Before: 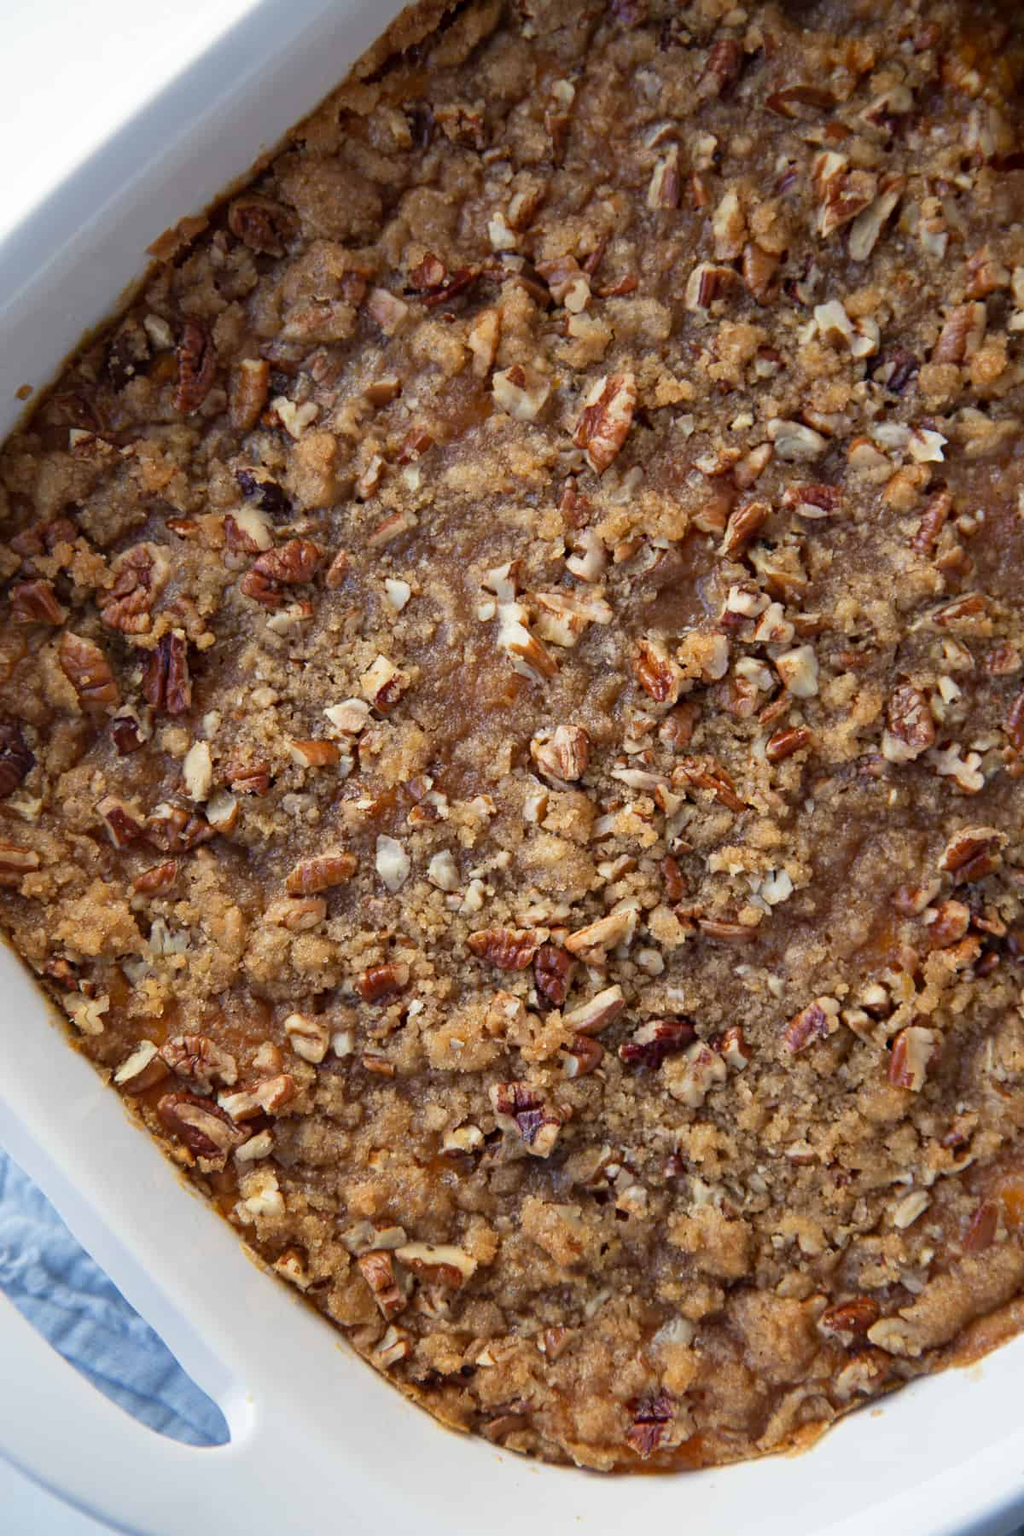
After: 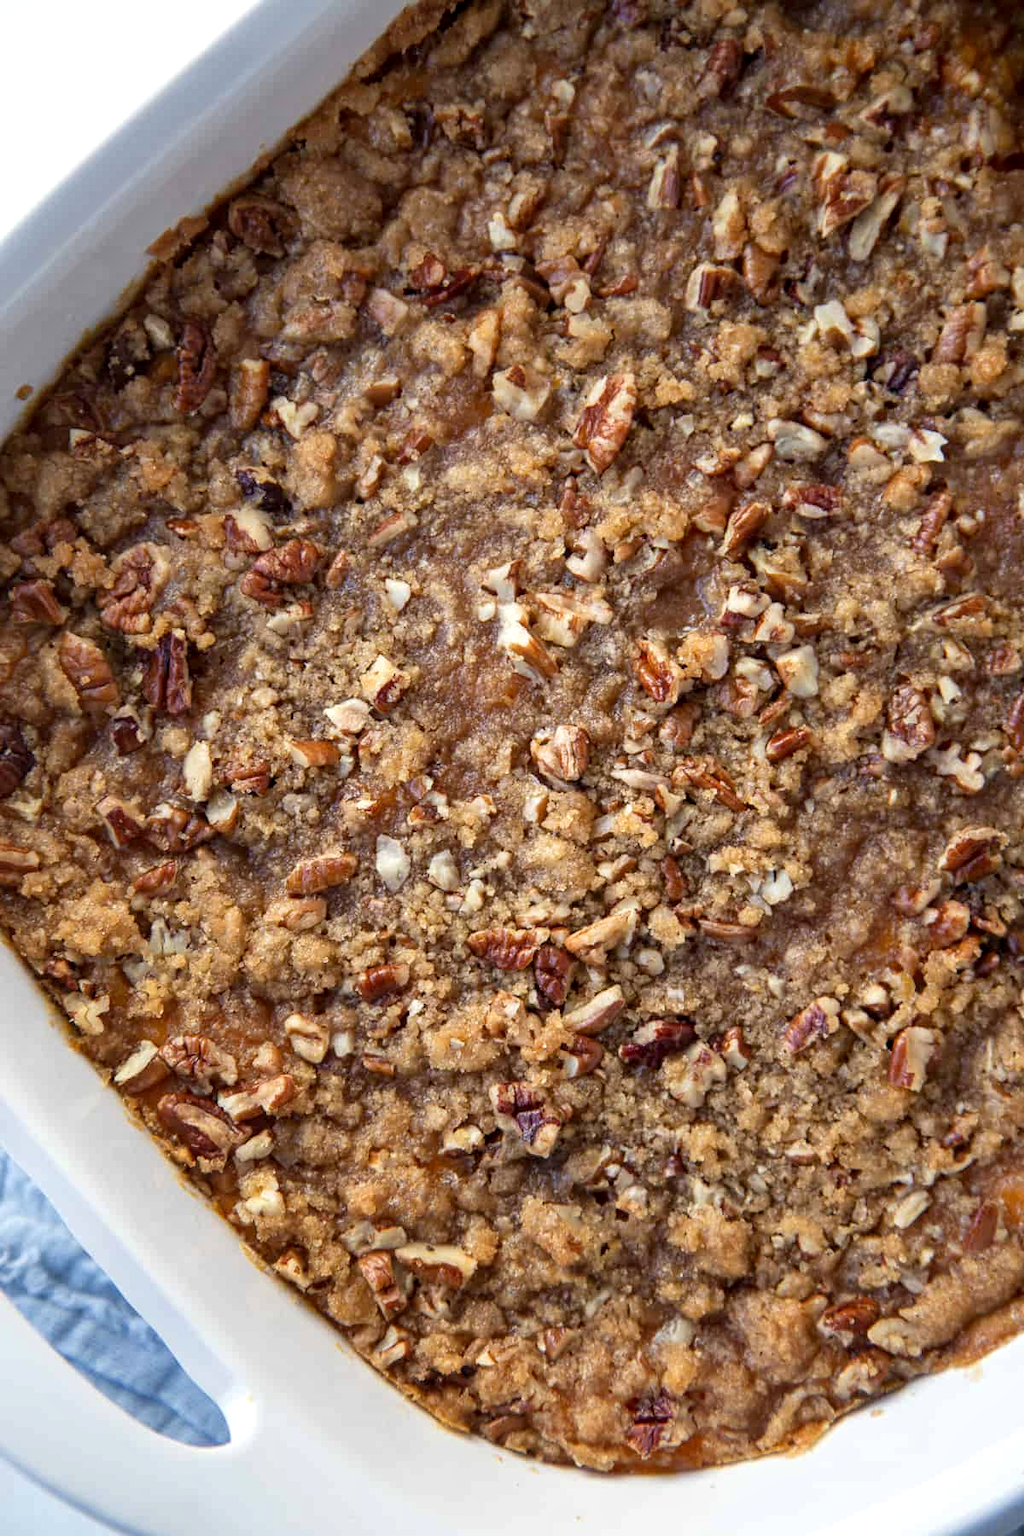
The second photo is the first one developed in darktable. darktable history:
local contrast: on, module defaults
exposure: exposure 0.207 EV, compensate highlight preservation false
